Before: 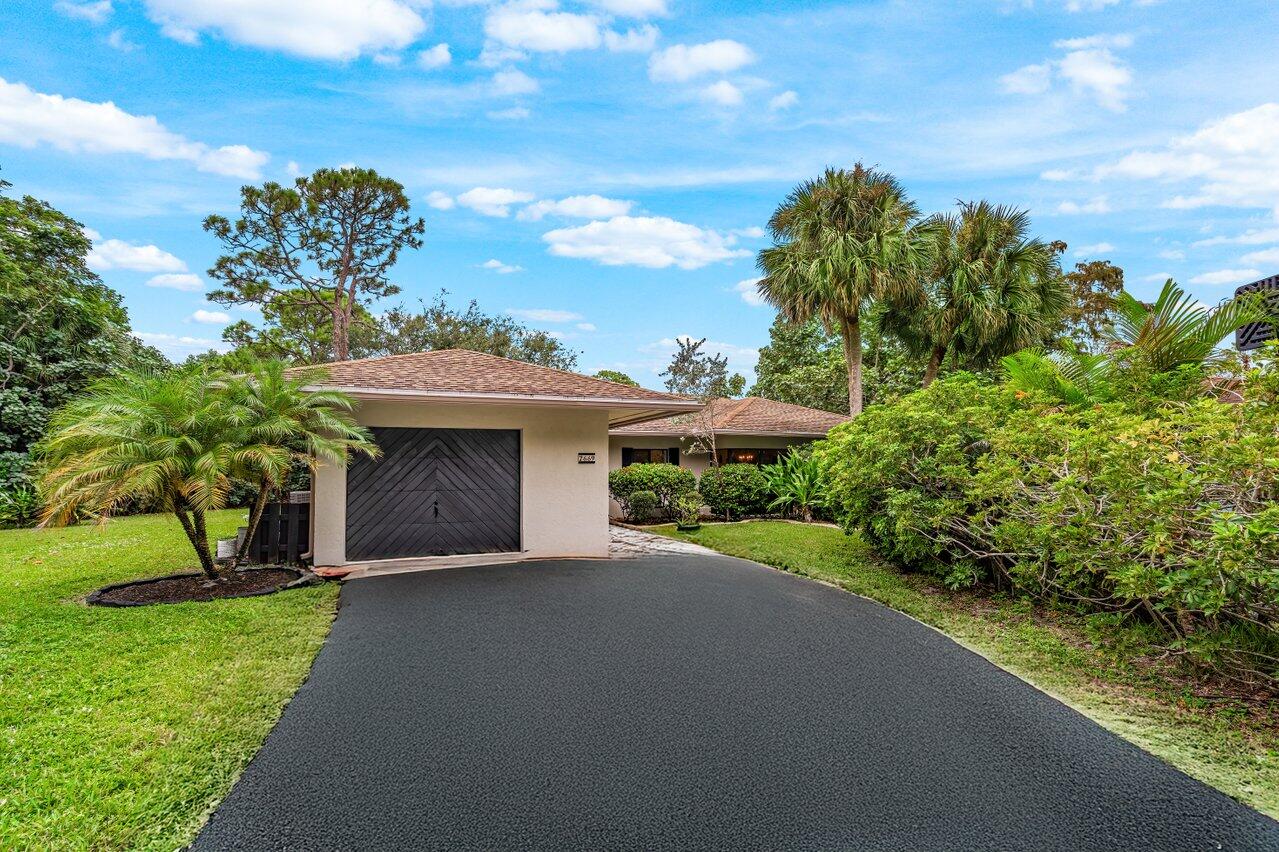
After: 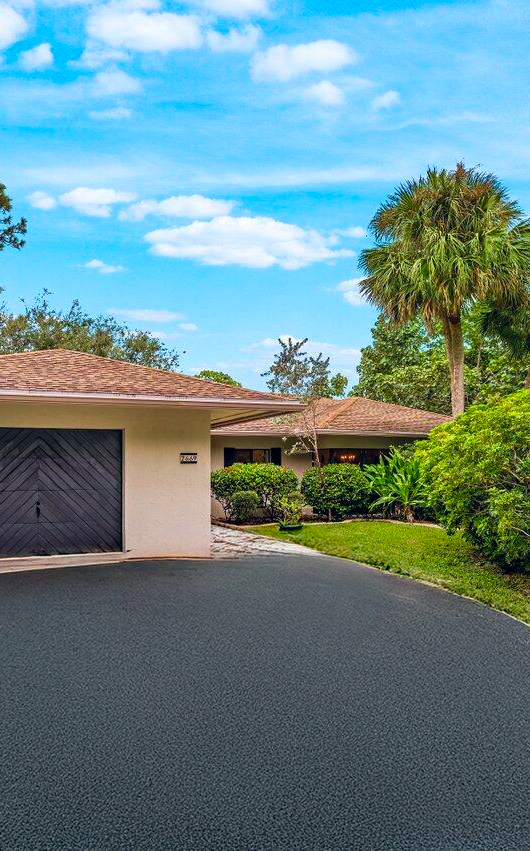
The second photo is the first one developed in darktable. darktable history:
crop: left 31.167%, right 27.334%
velvia: on, module defaults
color balance rgb: power › hue 71.26°, global offset › chroma 0.058%, global offset › hue 254.01°, linear chroma grading › global chroma 19.677%, perceptual saturation grading › global saturation 0.793%
